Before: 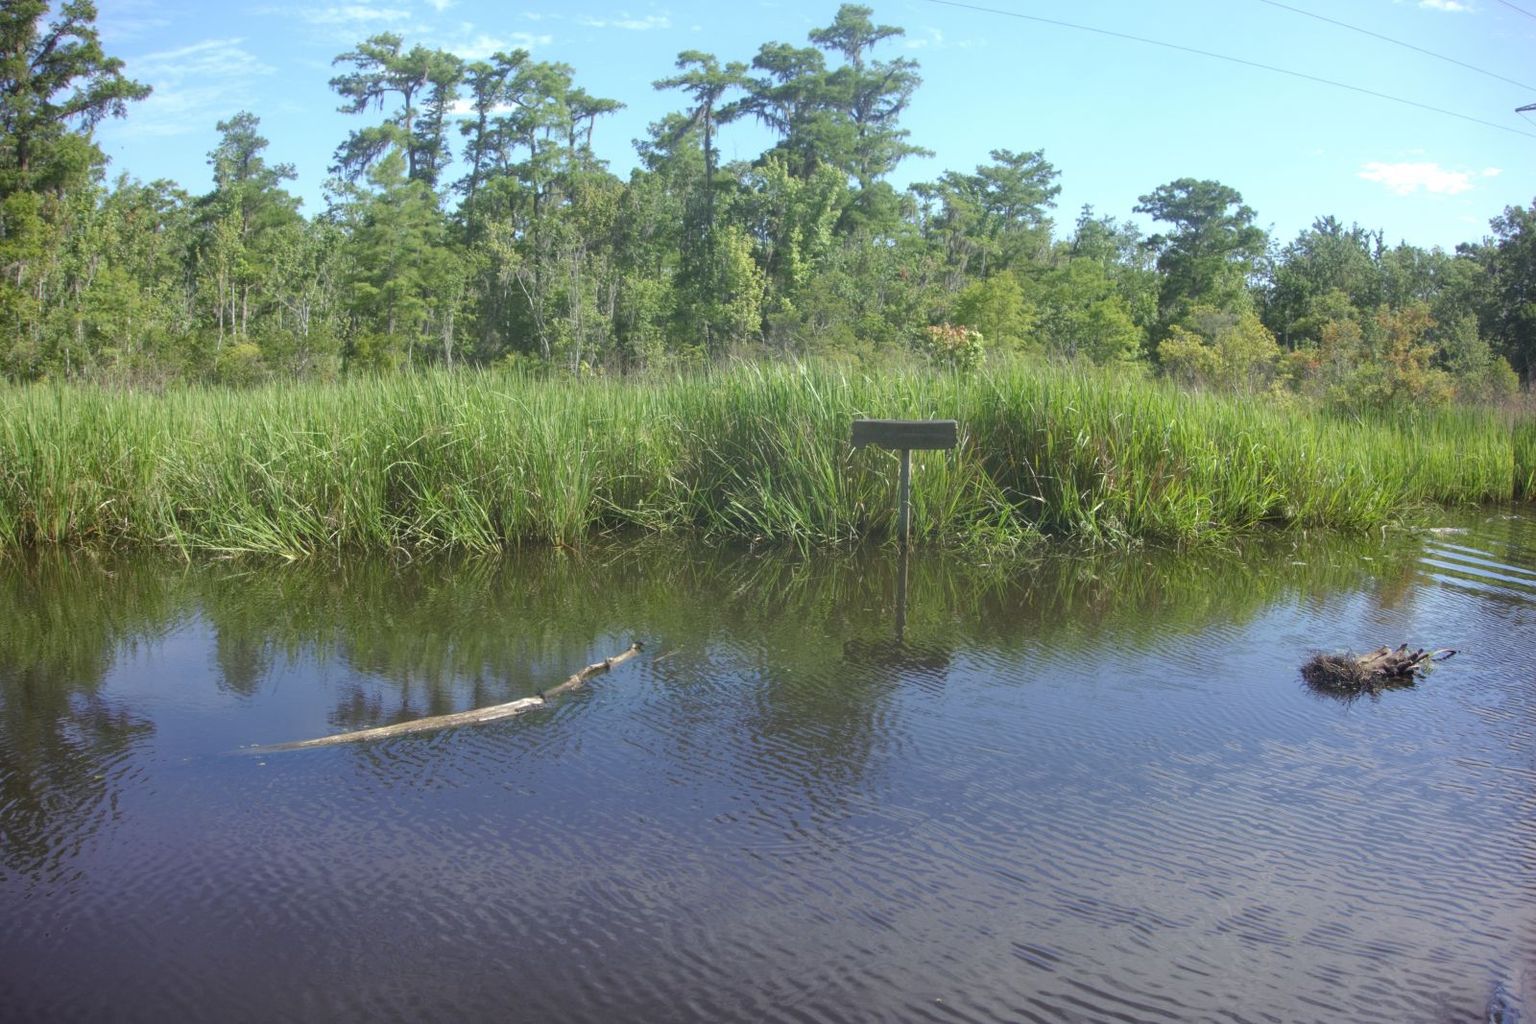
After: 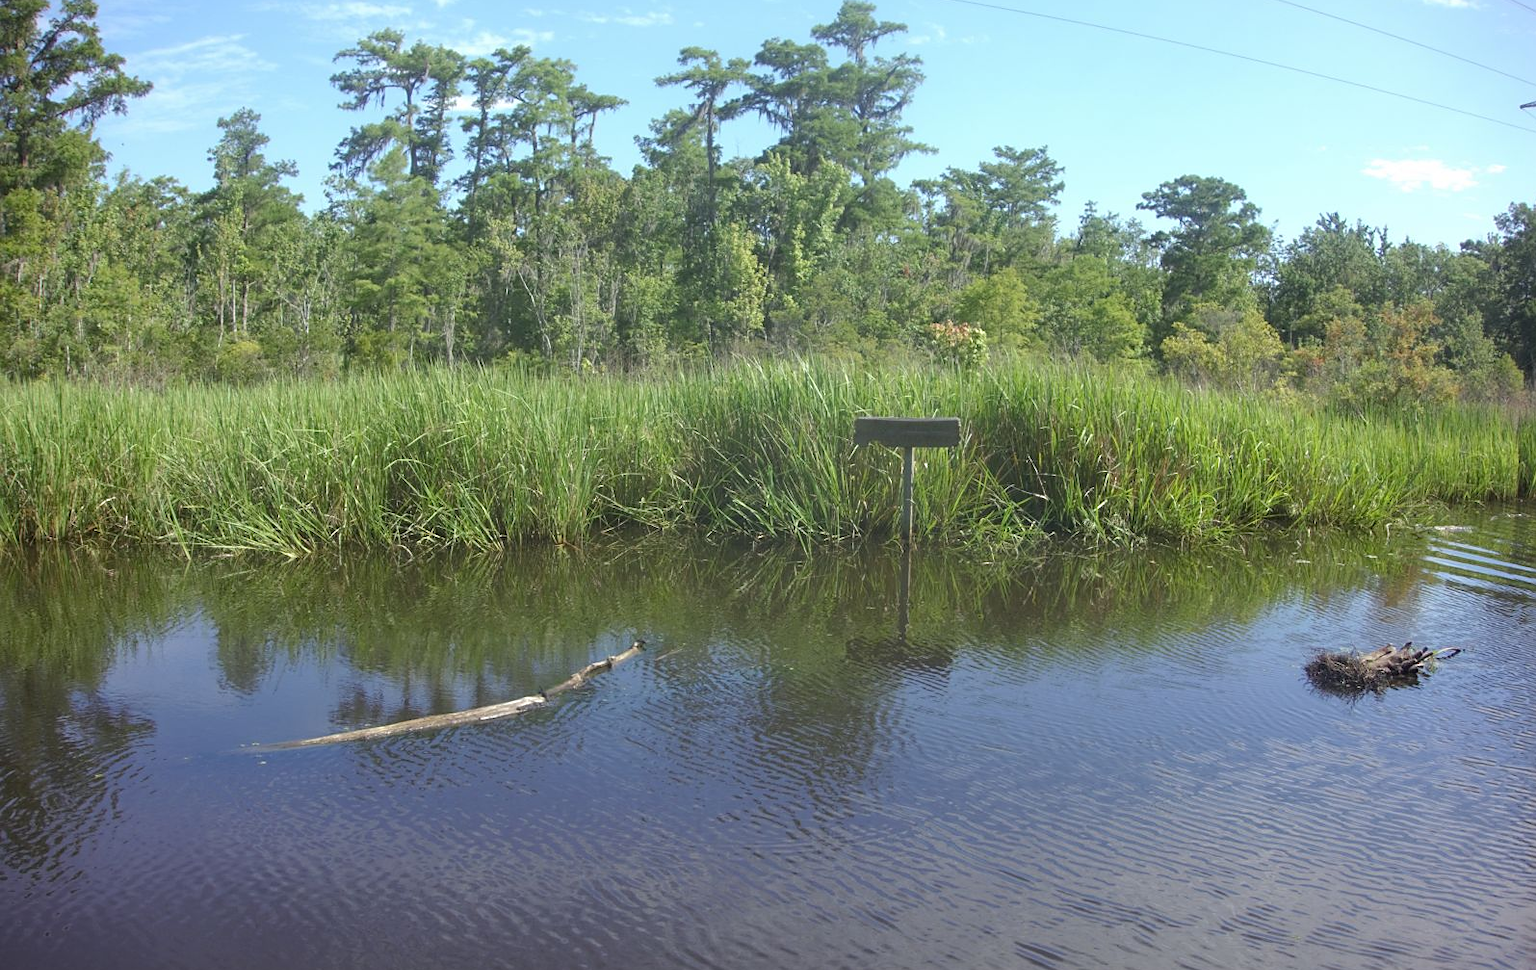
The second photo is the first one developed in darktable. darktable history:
crop: top 0.448%, right 0.264%, bottom 5.045%
sharpen: radius 1.864, amount 0.398, threshold 1.271
